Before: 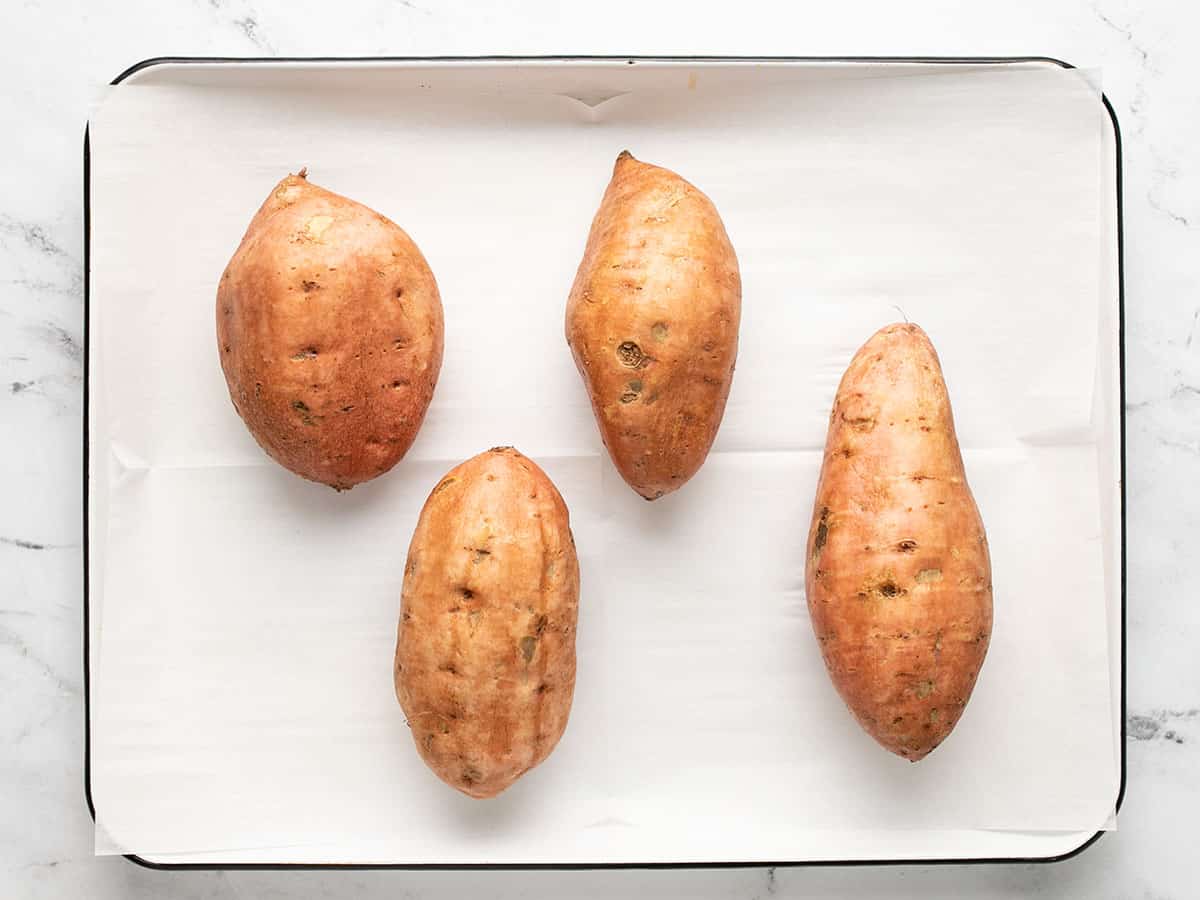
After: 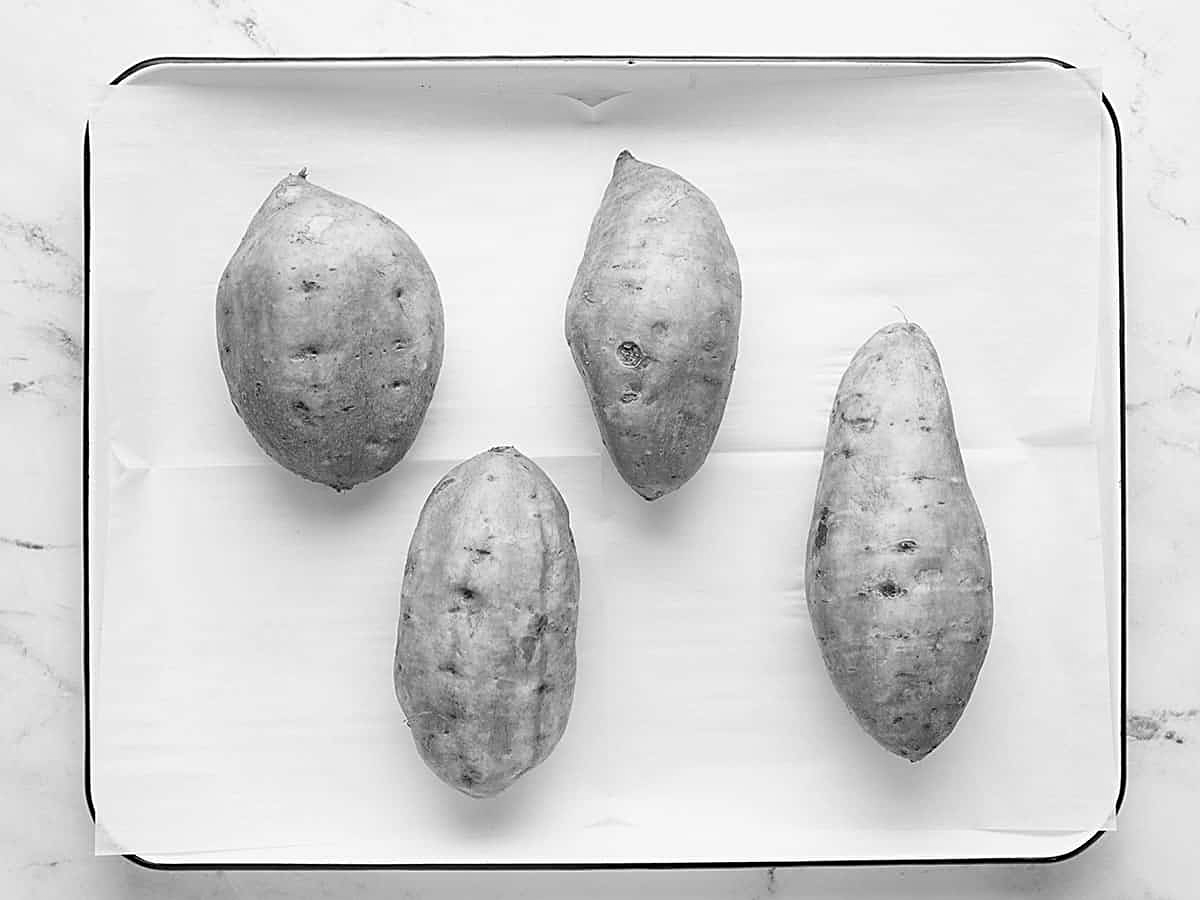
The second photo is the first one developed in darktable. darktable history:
color calibration: output gray [0.714, 0.278, 0, 0], gray › normalize channels true, illuminant as shot in camera, x 0.482, y 0.432, temperature 2422.27 K, gamut compression 0.025
sharpen: on, module defaults
